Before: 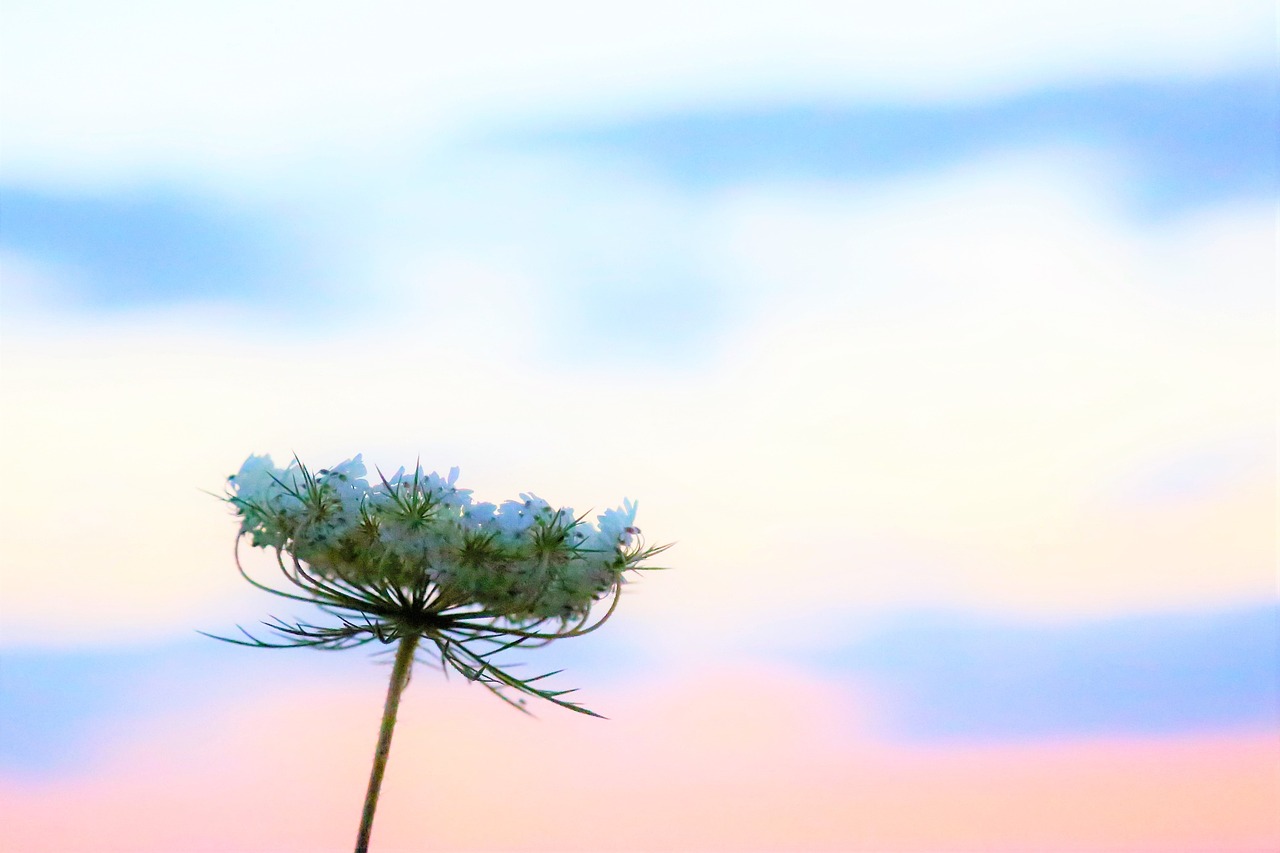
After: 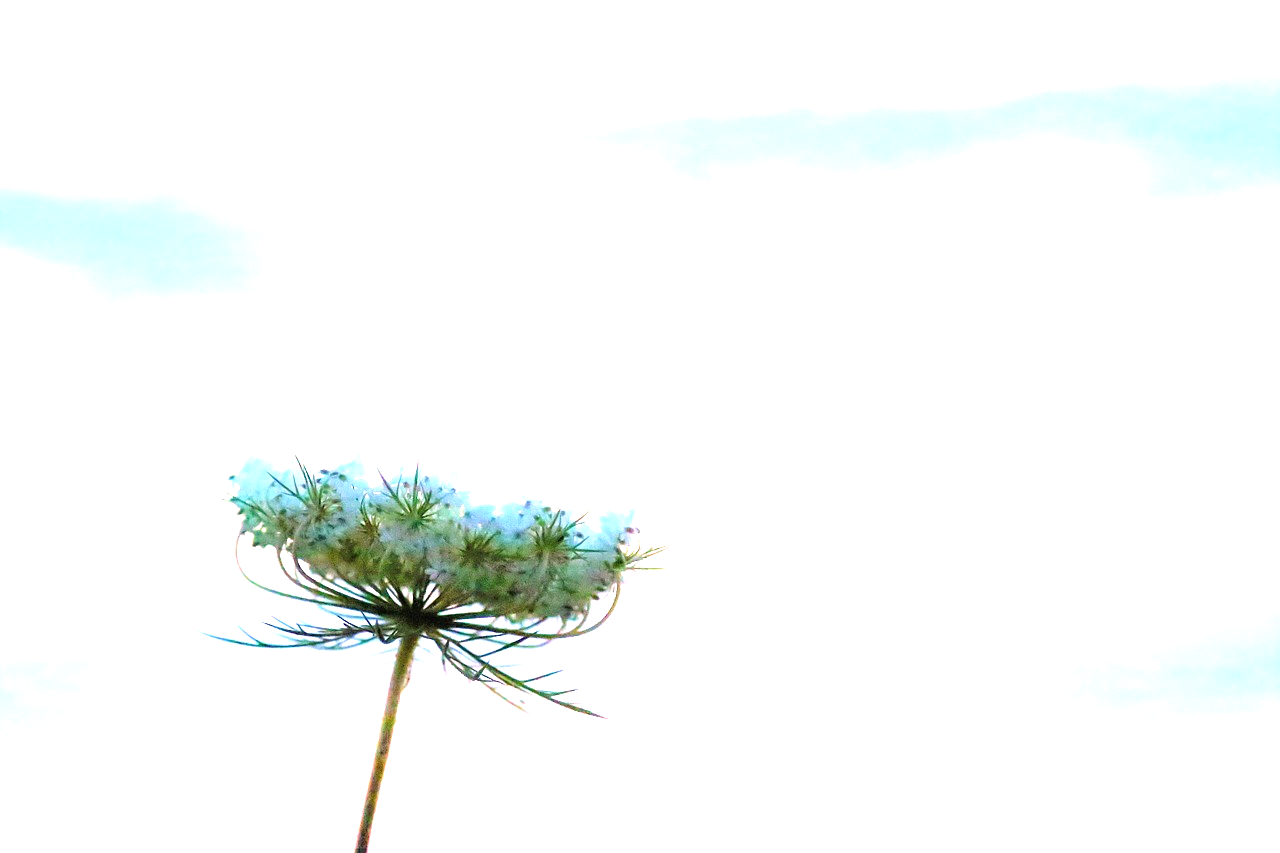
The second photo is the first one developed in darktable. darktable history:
exposure: black level correction 0, exposure 1.198 EV, compensate highlight preservation false
